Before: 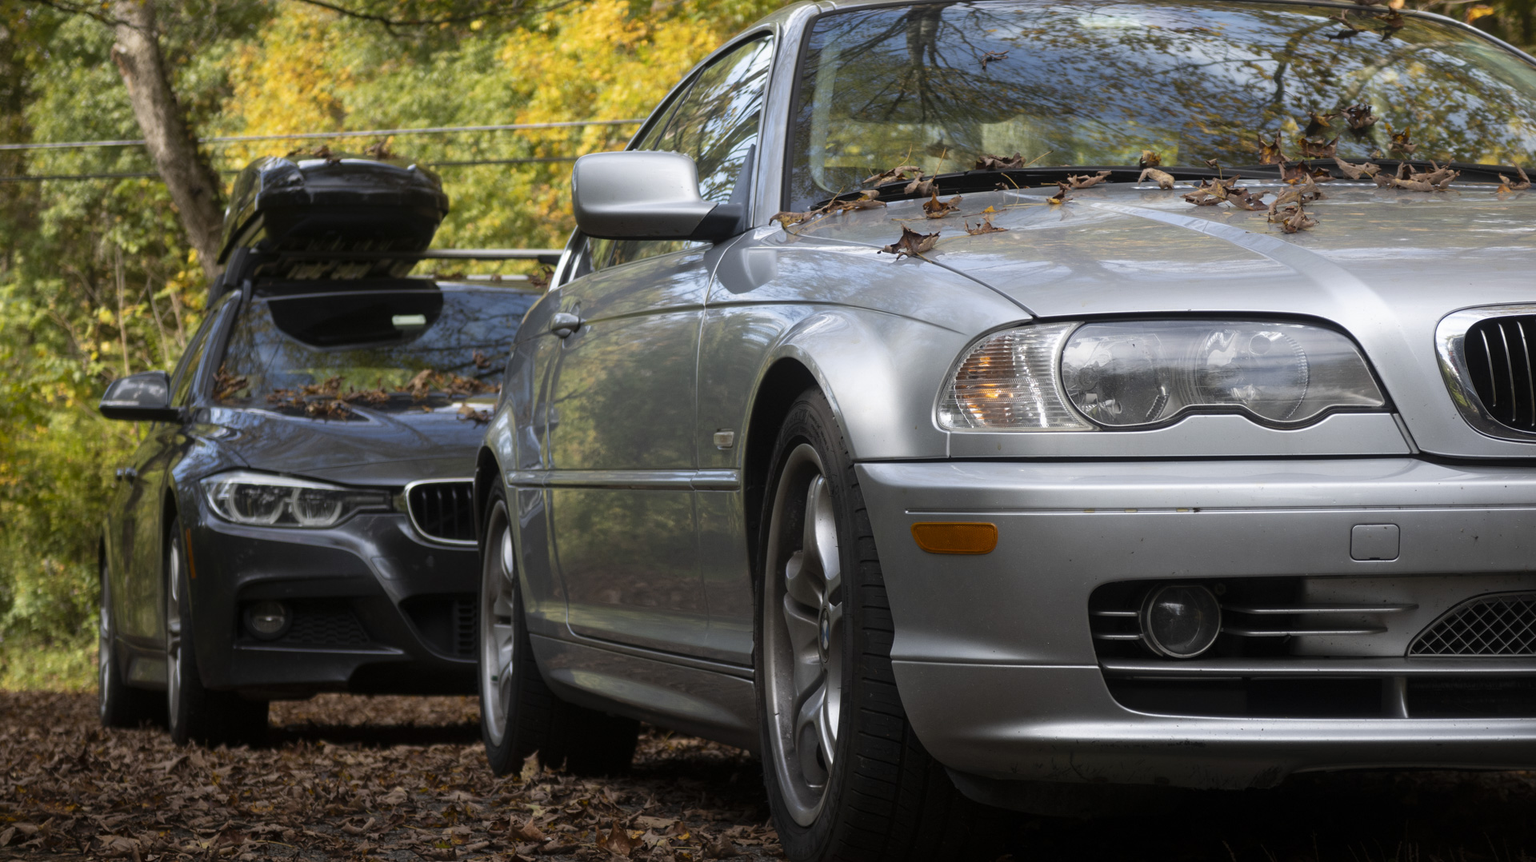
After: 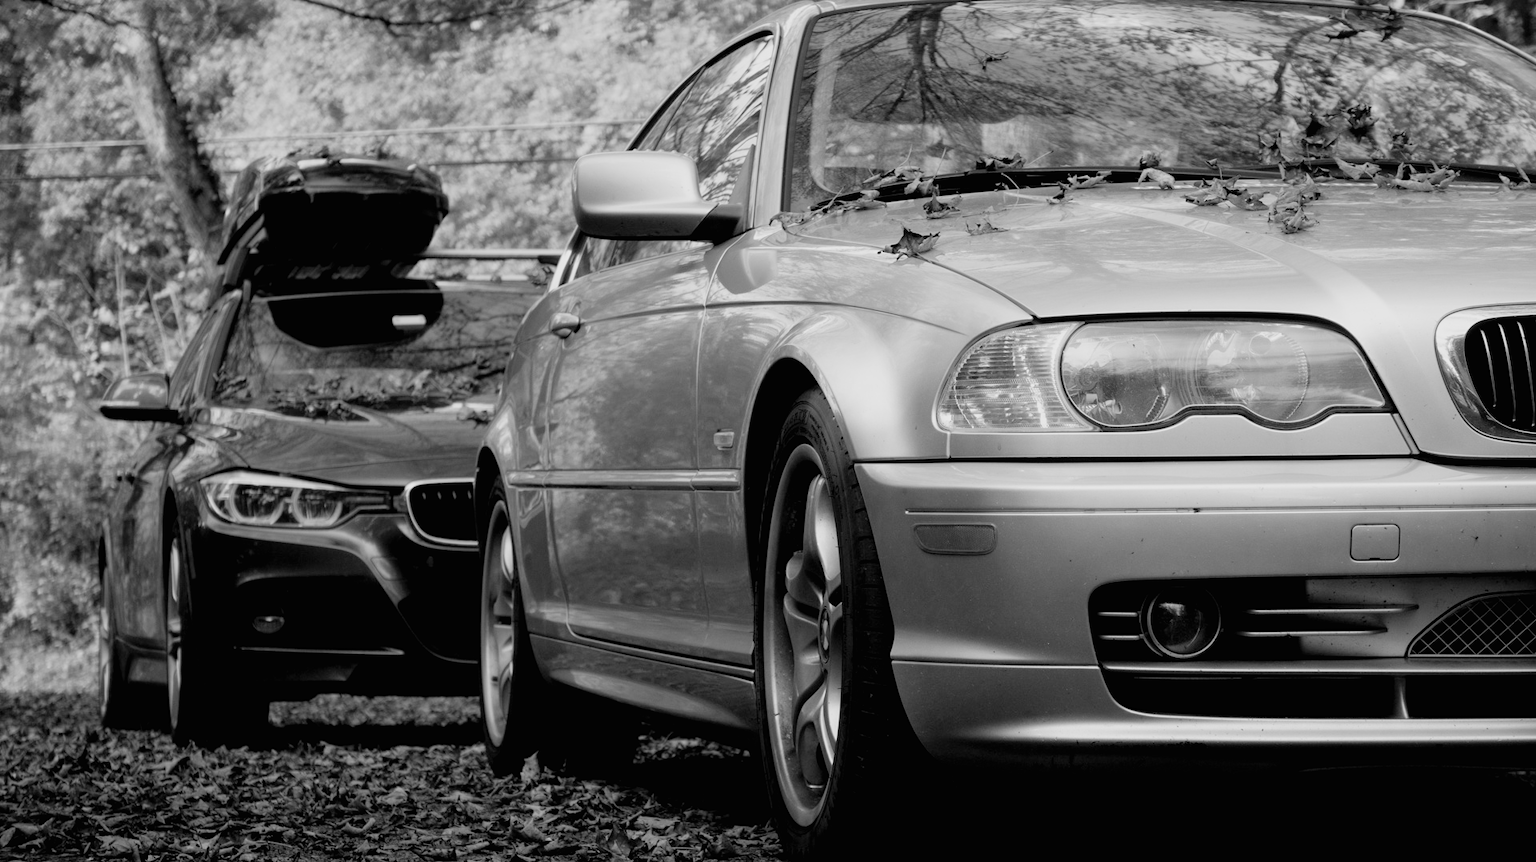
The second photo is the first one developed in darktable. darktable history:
contrast brightness saturation: contrast 0.14, brightness 0.21
exposure: black level correction 0.01, exposure 0.014 EV, compensate highlight preservation false
filmic rgb: hardness 4.17, contrast 0.921
color correction: highlights a* 1.12, highlights b* 24.26, shadows a* 15.58, shadows b* 24.26
monochrome: on, module defaults
